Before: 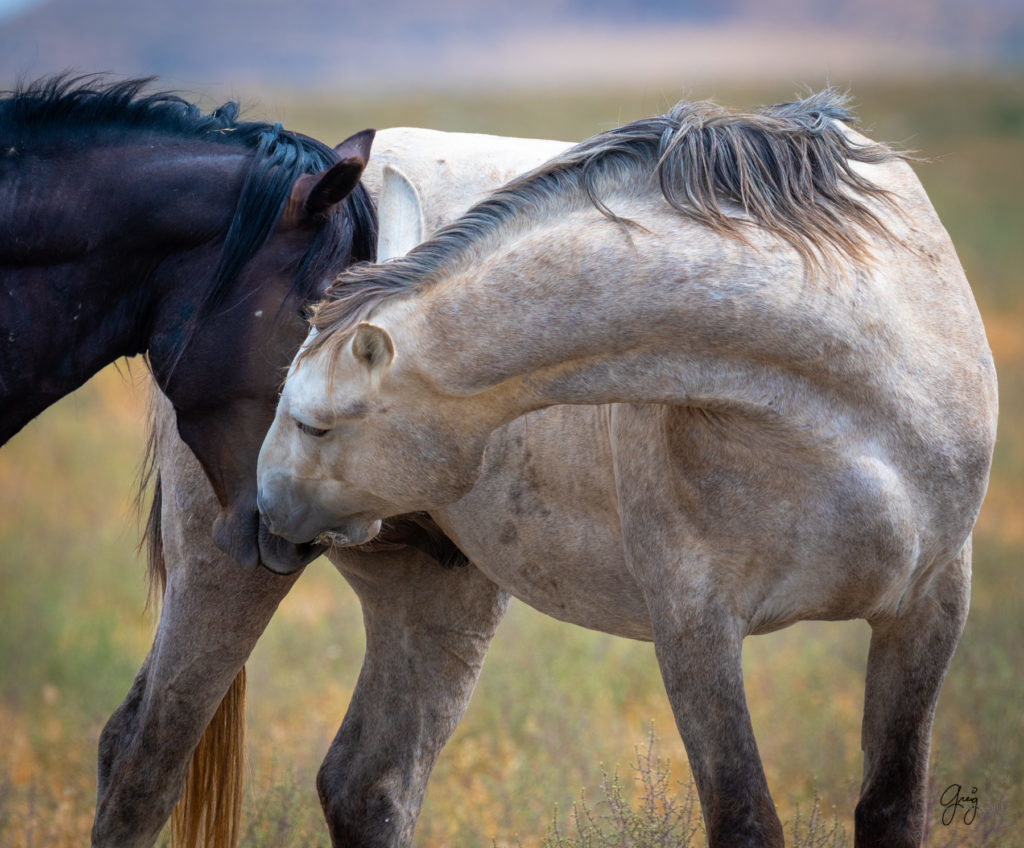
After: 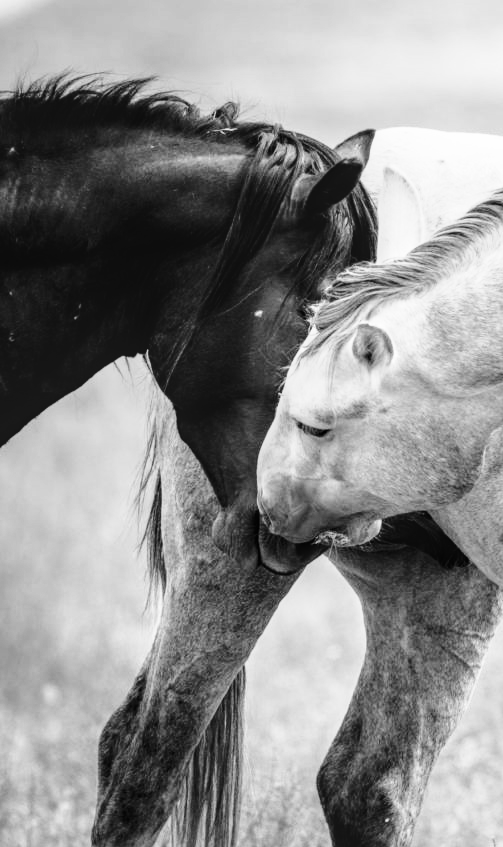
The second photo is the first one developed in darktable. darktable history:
crop and rotate: left 0%, top 0%, right 50.845%
tone curve: curves: ch0 [(0, 0.024) (0.049, 0.038) (0.176, 0.162) (0.311, 0.337) (0.416, 0.471) (0.565, 0.658) (0.817, 0.911) (1, 1)]; ch1 [(0, 0) (0.339, 0.358) (0.445, 0.439) (0.476, 0.47) (0.504, 0.504) (0.53, 0.511) (0.557, 0.558) (0.627, 0.664) (0.728, 0.786) (1, 1)]; ch2 [(0, 0) (0.327, 0.324) (0.417, 0.44) (0.46, 0.453) (0.502, 0.504) (0.526, 0.52) (0.549, 0.561) (0.619, 0.657) (0.76, 0.765) (1, 1)], color space Lab, independent channels, preserve colors none
monochrome: a 16.01, b -2.65, highlights 0.52
base curve: curves: ch0 [(0, 0) (0.028, 0.03) (0.121, 0.232) (0.46, 0.748) (0.859, 0.968) (1, 1)], preserve colors none
local contrast: on, module defaults
